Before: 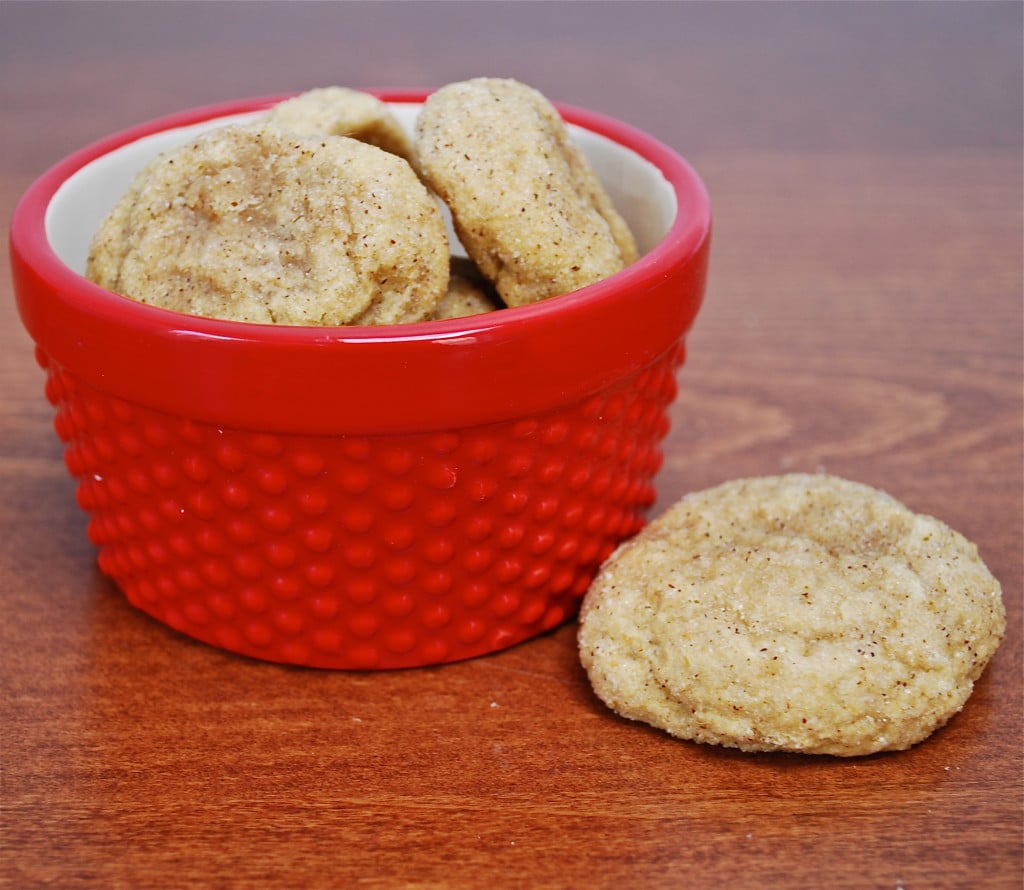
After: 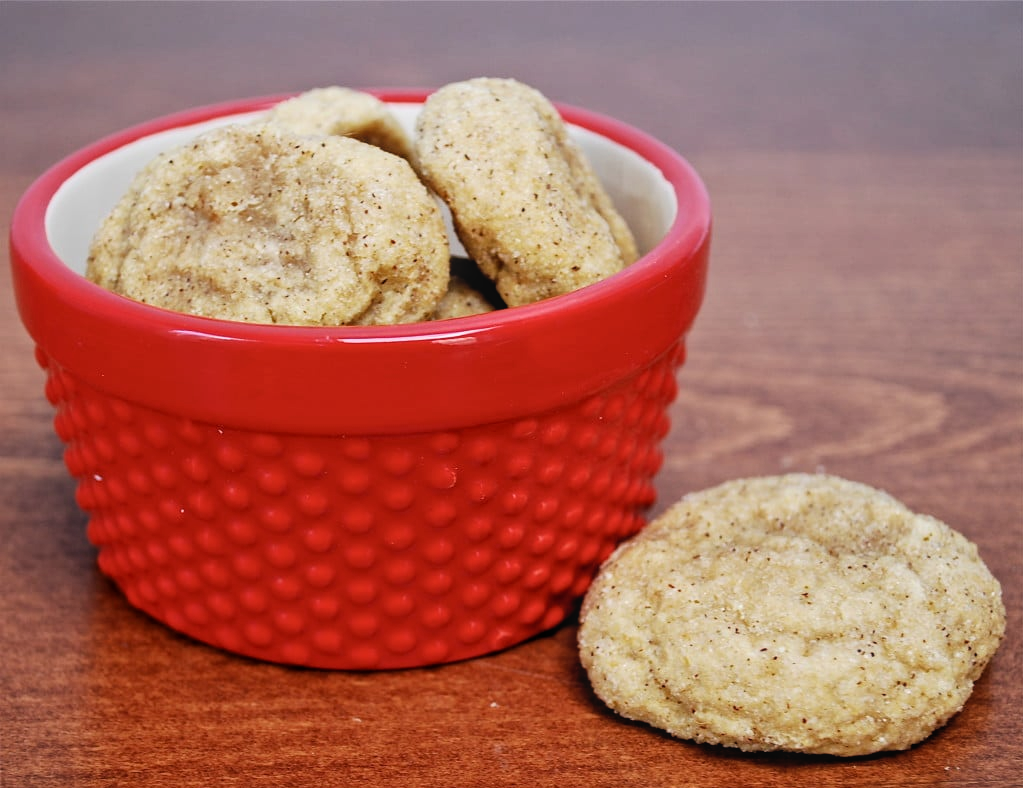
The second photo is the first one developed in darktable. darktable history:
crop and rotate: top 0%, bottom 11.389%
local contrast: detail 110%
exposure: exposure -0.062 EV, compensate highlight preservation false
filmic rgb: middle gray luminance 8.87%, black relative exposure -6.29 EV, white relative exposure 2.72 EV, target black luminance 0%, hardness 4.79, latitude 73.82%, contrast 1.336, shadows ↔ highlights balance 9.75%, color science v6 (2022)
